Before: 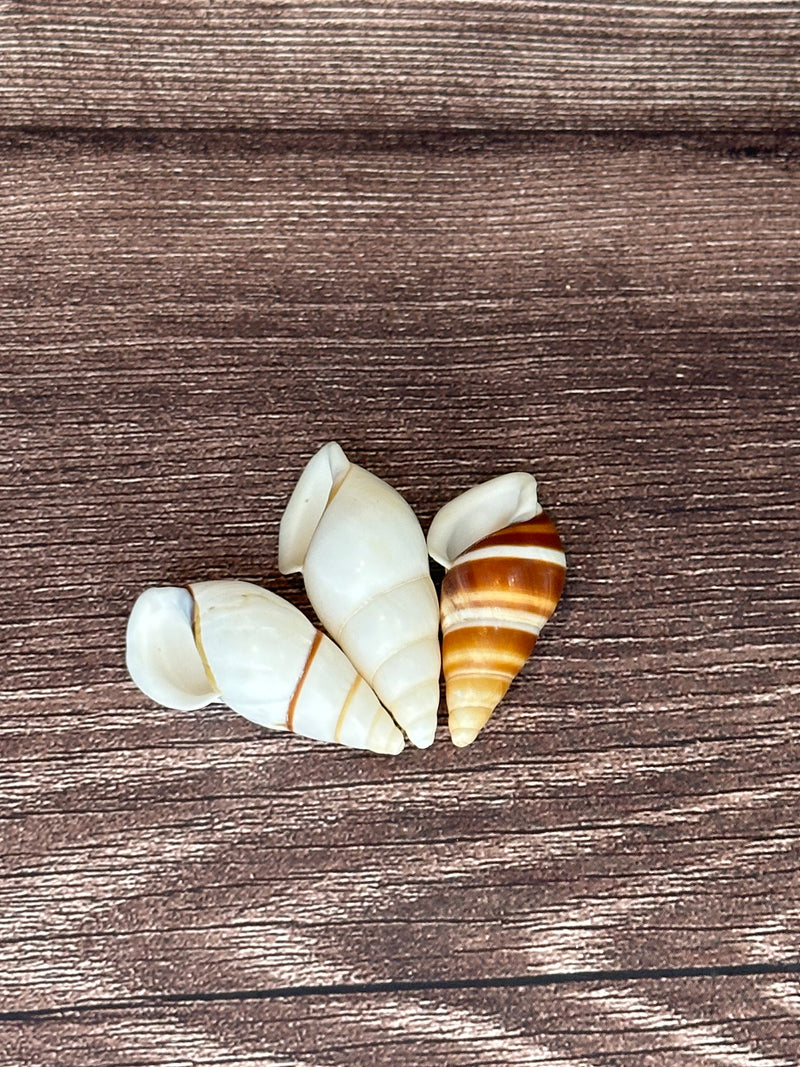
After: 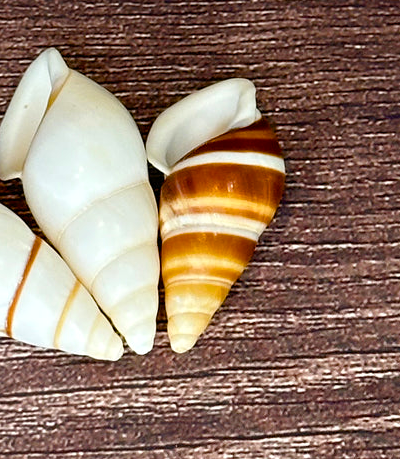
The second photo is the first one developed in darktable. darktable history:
crop: left 35.165%, top 36.955%, right 14.71%, bottom 19.981%
color balance rgb: perceptual saturation grading › global saturation 34.581%, perceptual saturation grading › highlights -25.474%, perceptual saturation grading › shadows 49.907%, global vibrance 5.634%, contrast 2.594%
